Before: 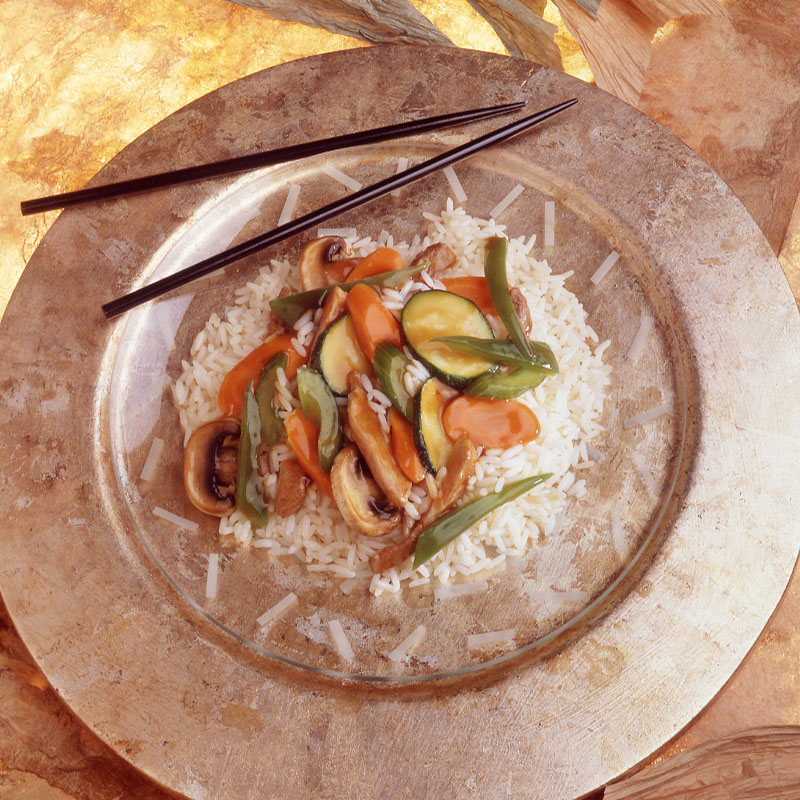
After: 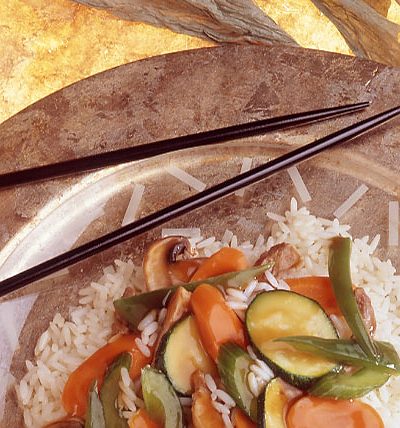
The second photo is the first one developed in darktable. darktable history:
crop: left 19.556%, right 30.401%, bottom 46.458%
sharpen: radius 0.969, amount 0.604
